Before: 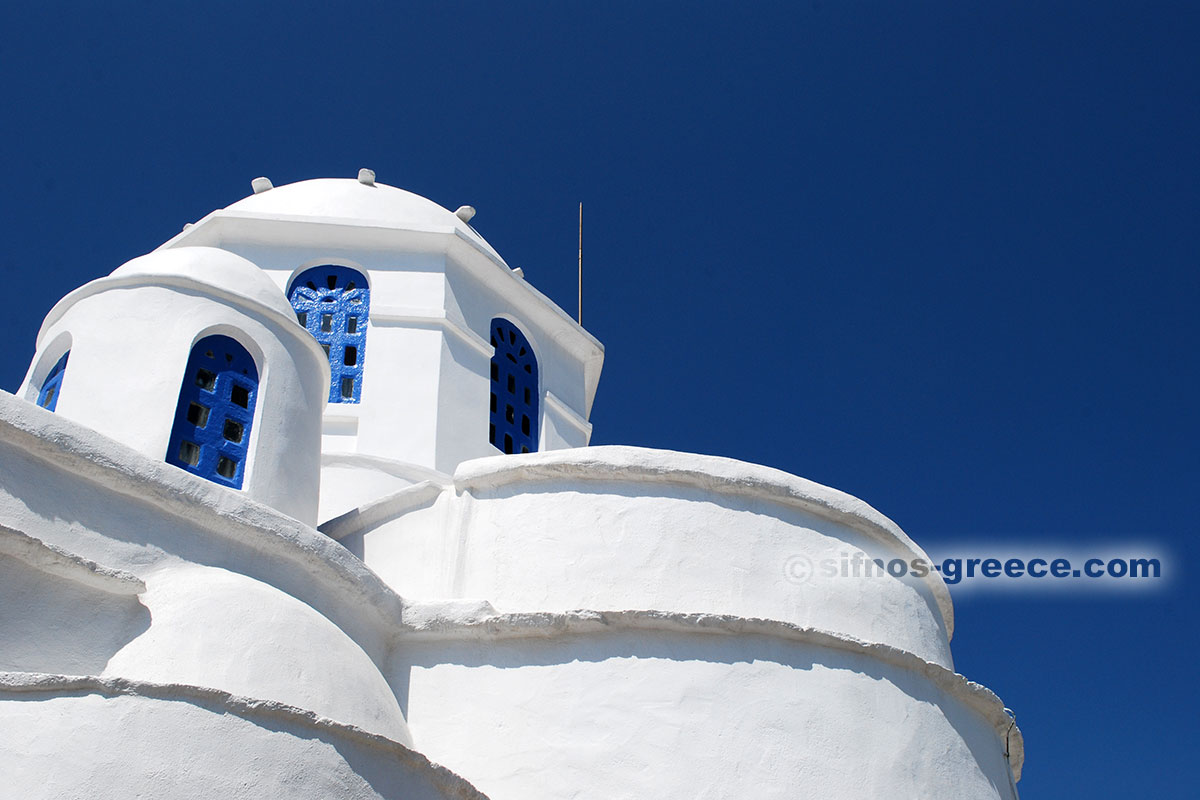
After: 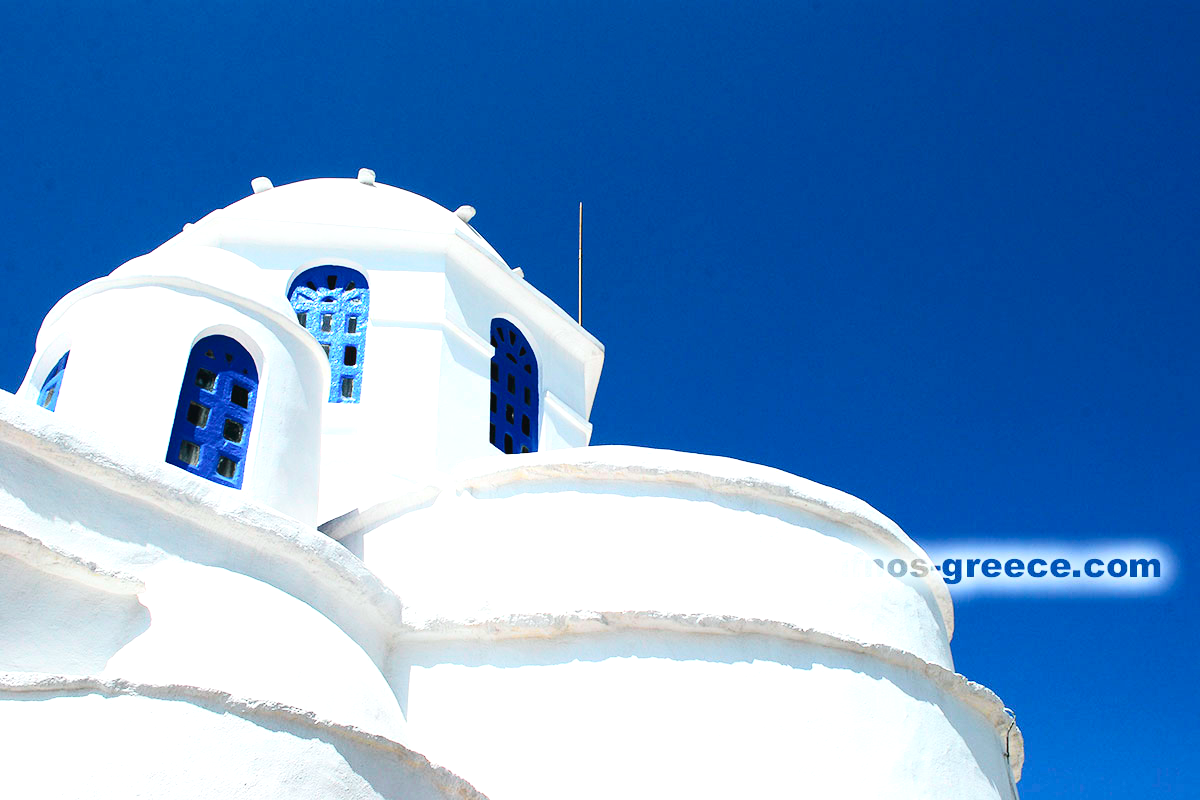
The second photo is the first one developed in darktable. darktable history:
exposure: black level correction 0, exposure 1 EV, compensate exposure bias true, compensate highlight preservation false
tone curve: curves: ch0 [(0, 0.028) (0.037, 0.05) (0.123, 0.108) (0.19, 0.164) (0.269, 0.247) (0.475, 0.533) (0.595, 0.695) (0.718, 0.823) (0.855, 0.913) (1, 0.982)]; ch1 [(0, 0) (0.243, 0.245) (0.427, 0.41) (0.493, 0.481) (0.505, 0.502) (0.536, 0.545) (0.56, 0.582) (0.611, 0.644) (0.769, 0.807) (1, 1)]; ch2 [(0, 0) (0.249, 0.216) (0.349, 0.321) (0.424, 0.442) (0.476, 0.483) (0.498, 0.499) (0.517, 0.519) (0.532, 0.55) (0.569, 0.608) (0.614, 0.661) (0.706, 0.75) (0.808, 0.809) (0.991, 0.968)], color space Lab, independent channels, preserve colors none
